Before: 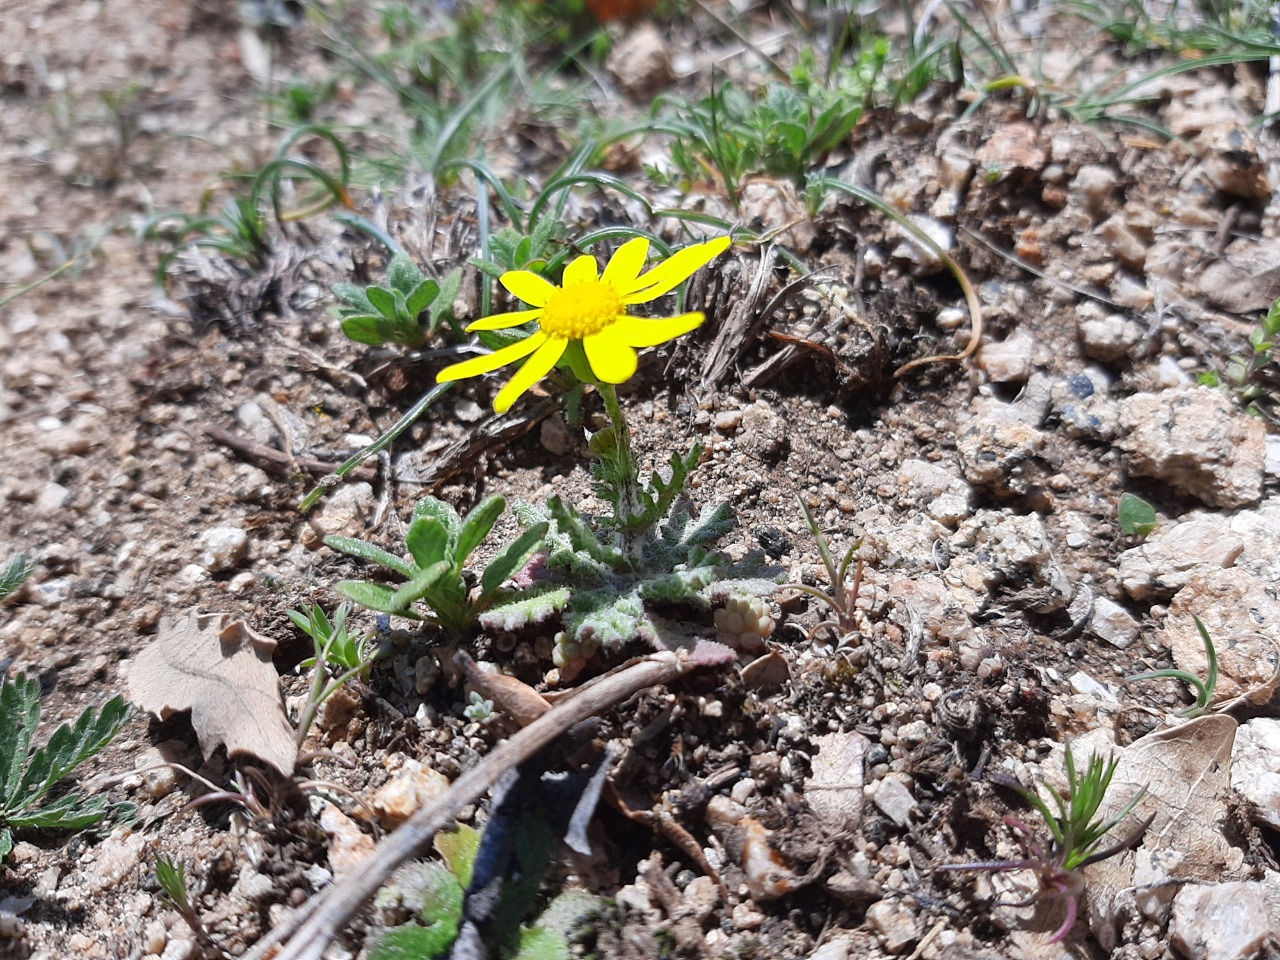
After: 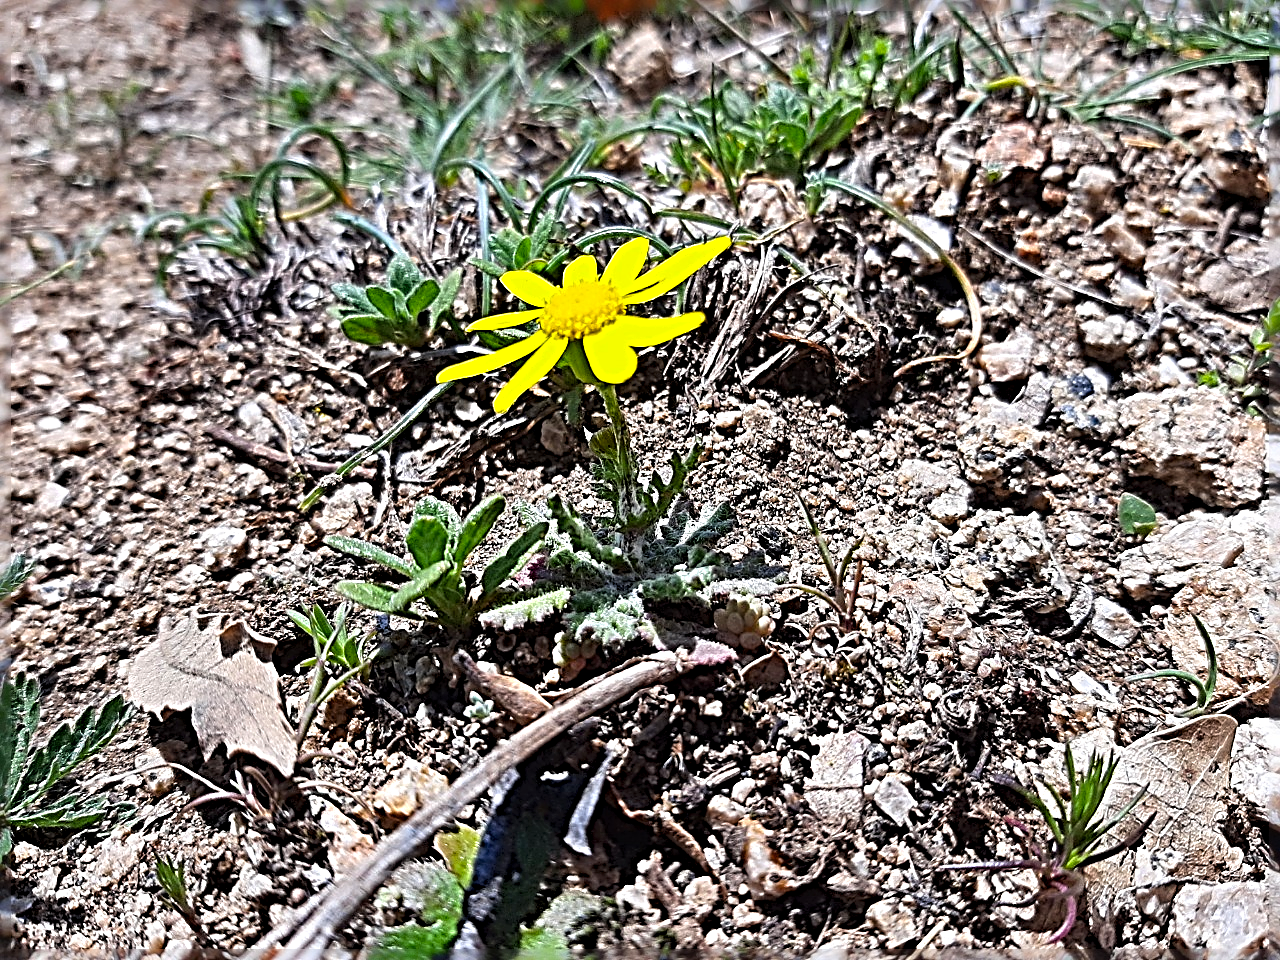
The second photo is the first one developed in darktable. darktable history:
color balance rgb: power › luminance -3.776%, power › hue 143.7°, linear chroma grading › shadows -8.181%, linear chroma grading › global chroma 9.798%, perceptual saturation grading › global saturation 19.619%, global vibrance 9.949%
sharpen: radius 4.003, amount 1.986
